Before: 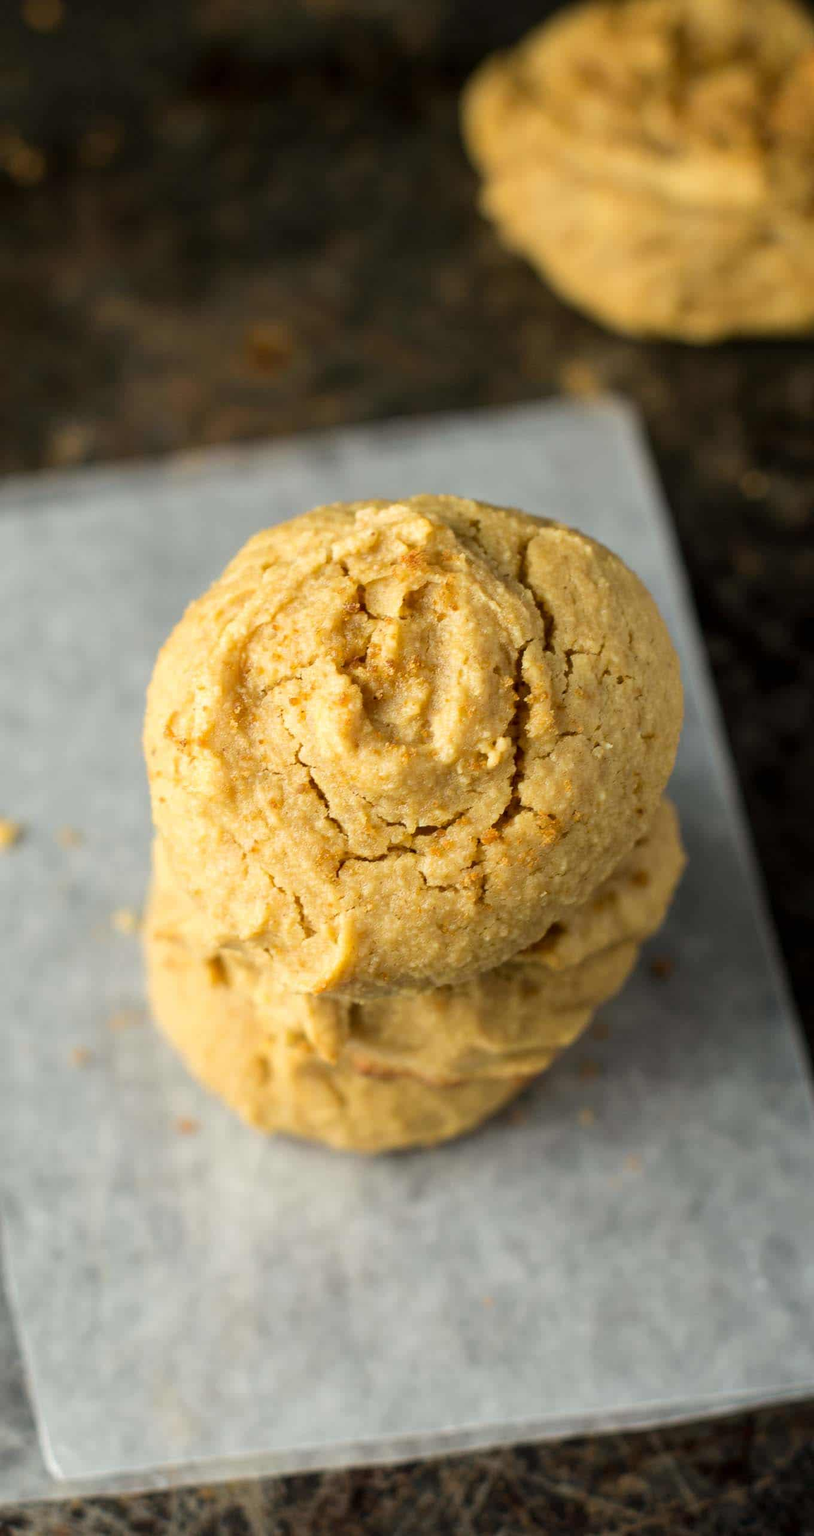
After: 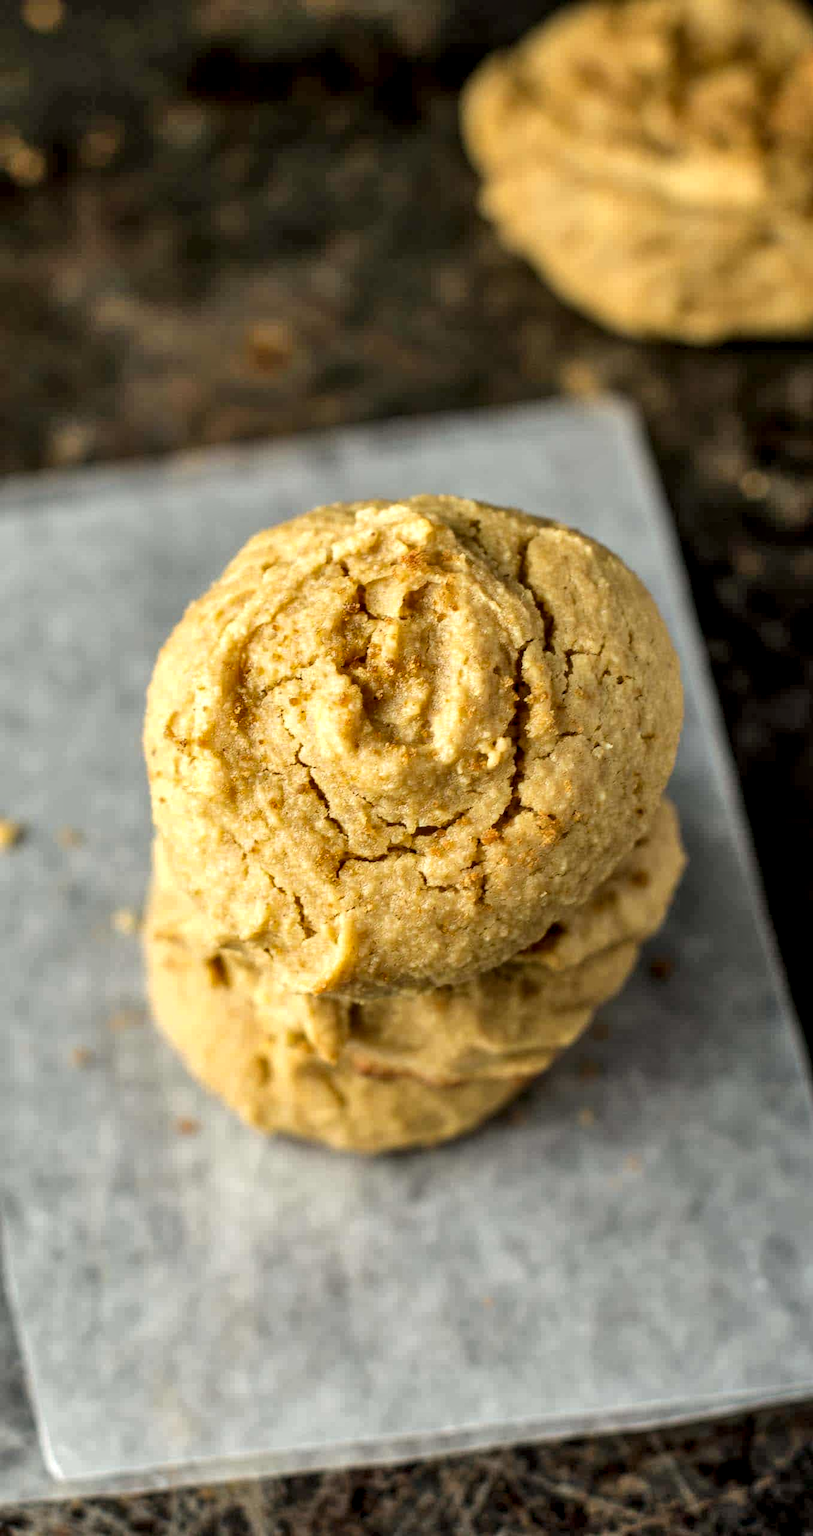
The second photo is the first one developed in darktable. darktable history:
shadows and highlights: shadows 47.9, highlights -42.42, soften with gaussian
local contrast: detail 150%
